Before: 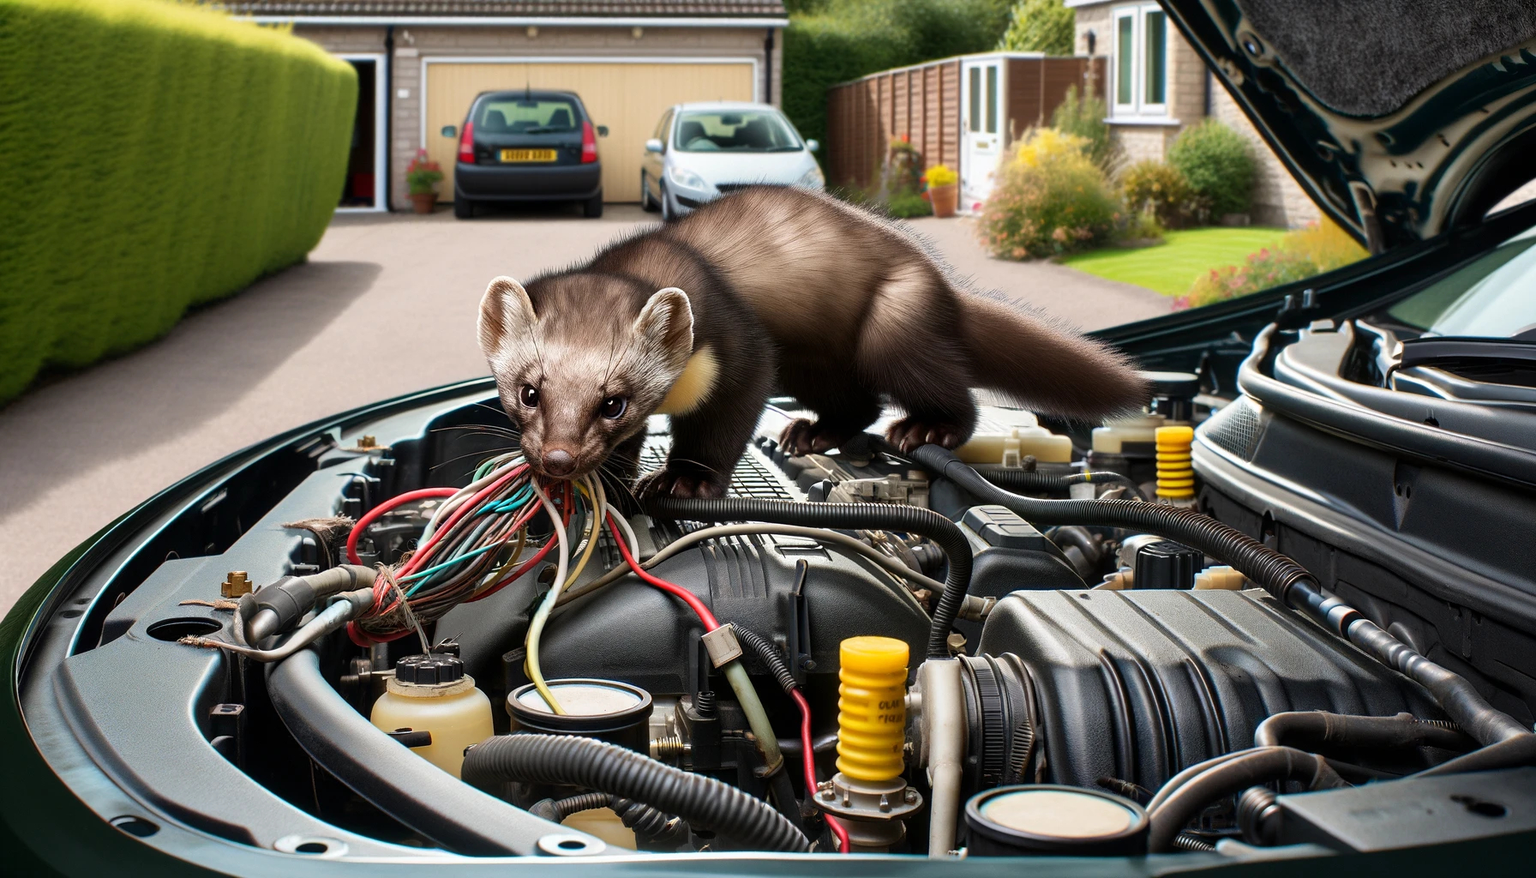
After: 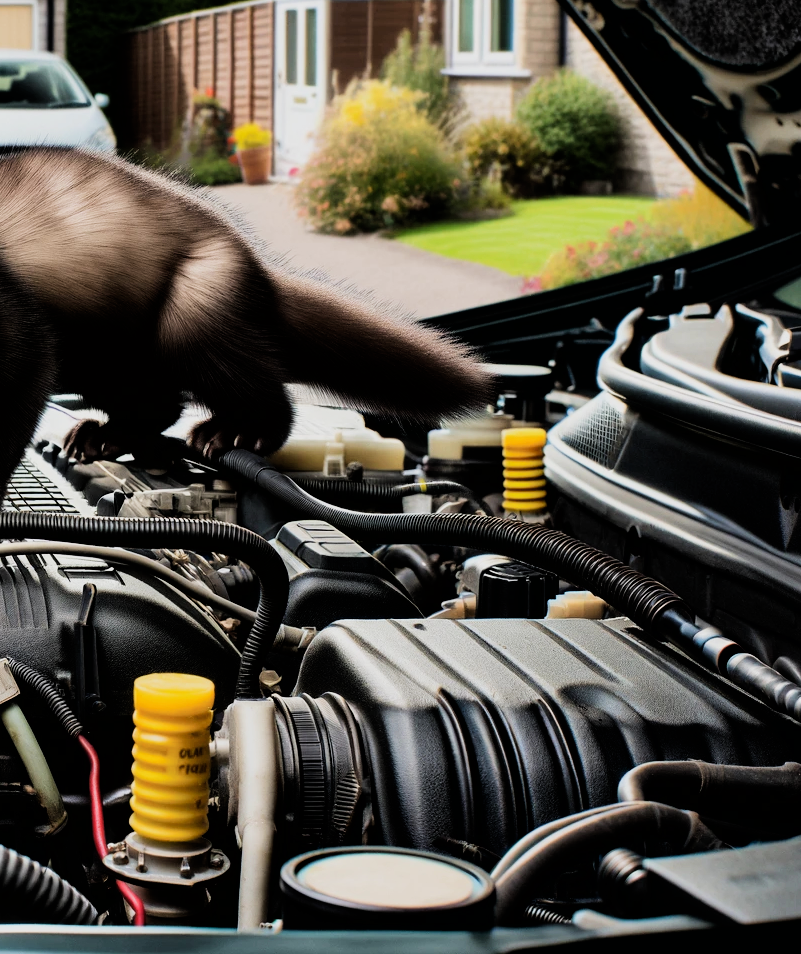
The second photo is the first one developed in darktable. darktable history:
crop: left 47.222%, top 6.778%, right 8.032%
filmic rgb: black relative exposure -5.1 EV, white relative exposure 3.98 EV, hardness 2.9, contrast 1.384, highlights saturation mix -29.9%
